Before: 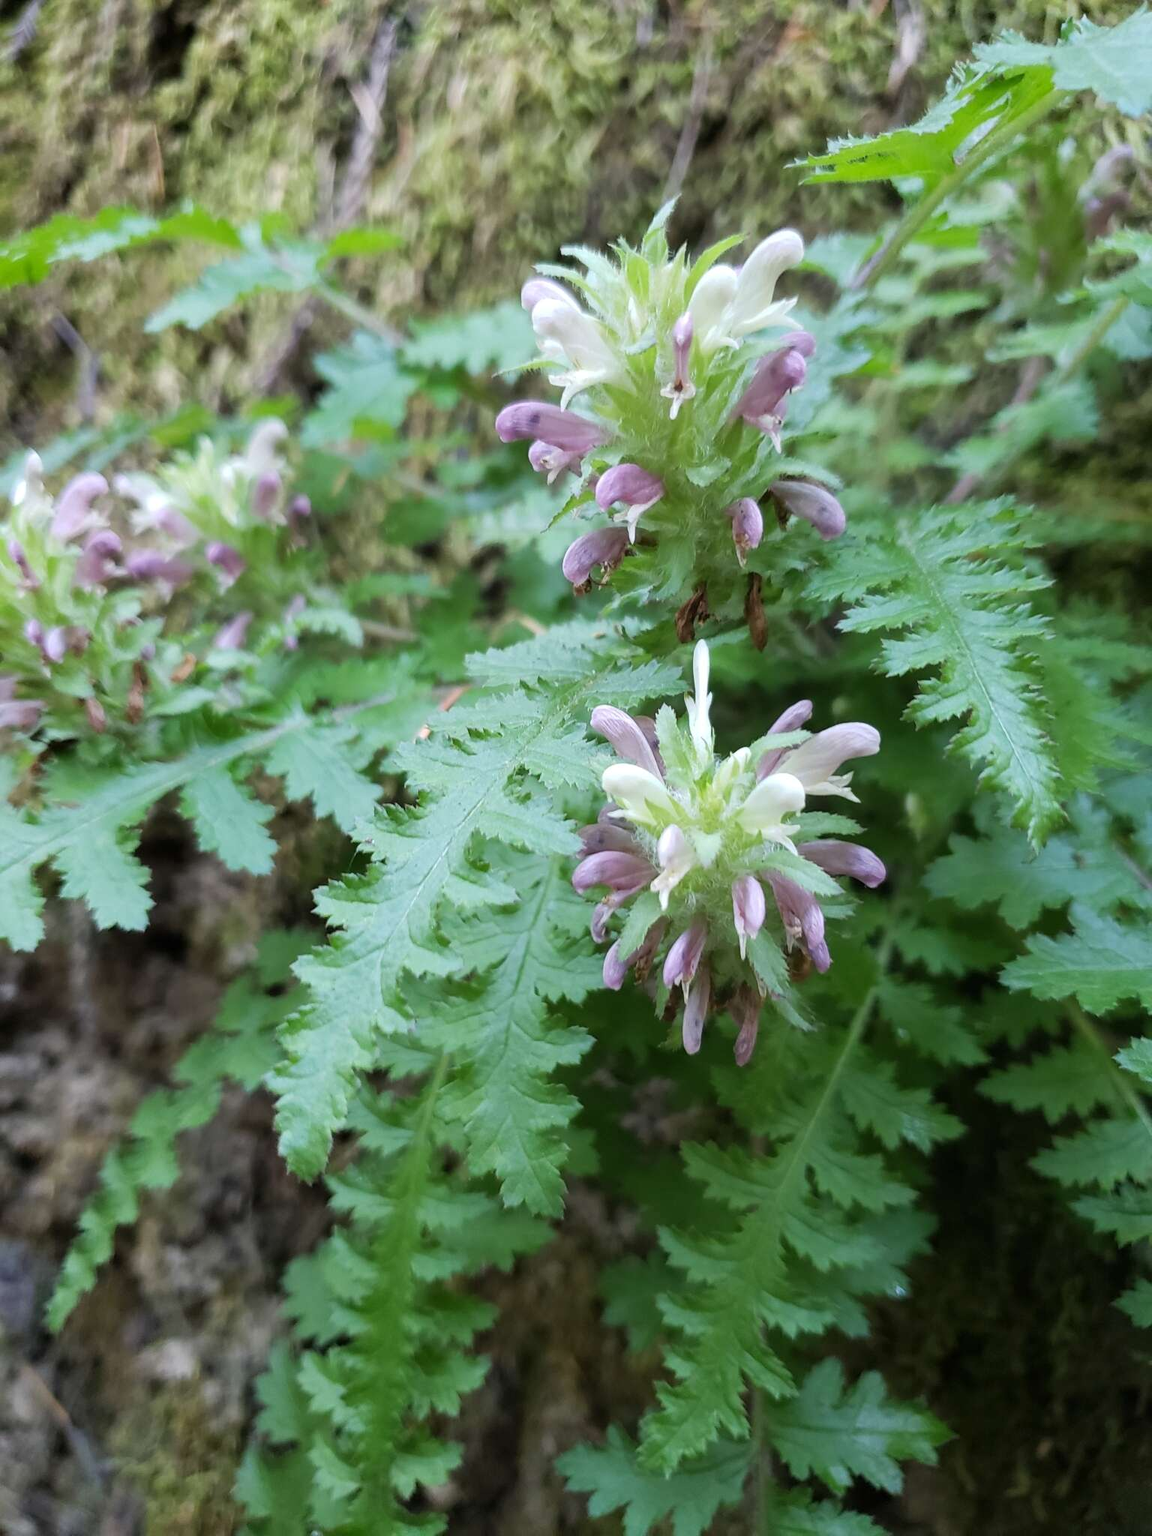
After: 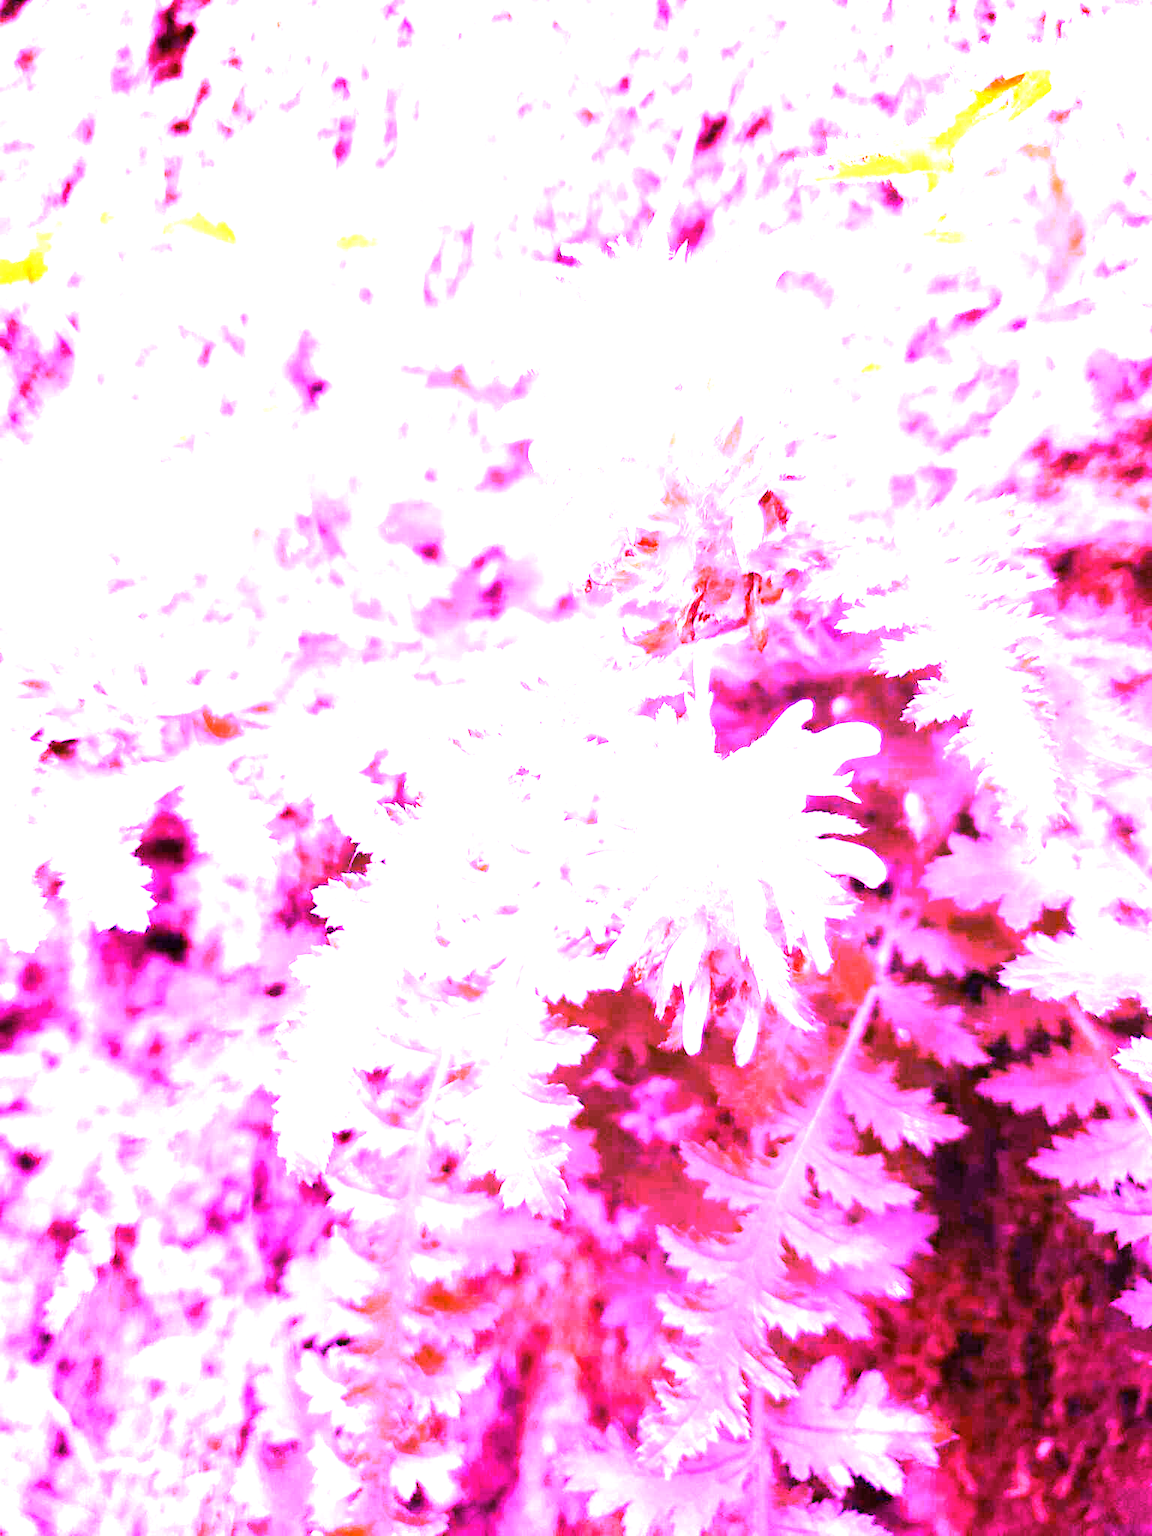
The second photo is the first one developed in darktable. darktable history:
white balance: red 8, blue 8
color correction: highlights a* 1.39, highlights b* 17.83
tone equalizer: on, module defaults
velvia: on, module defaults
